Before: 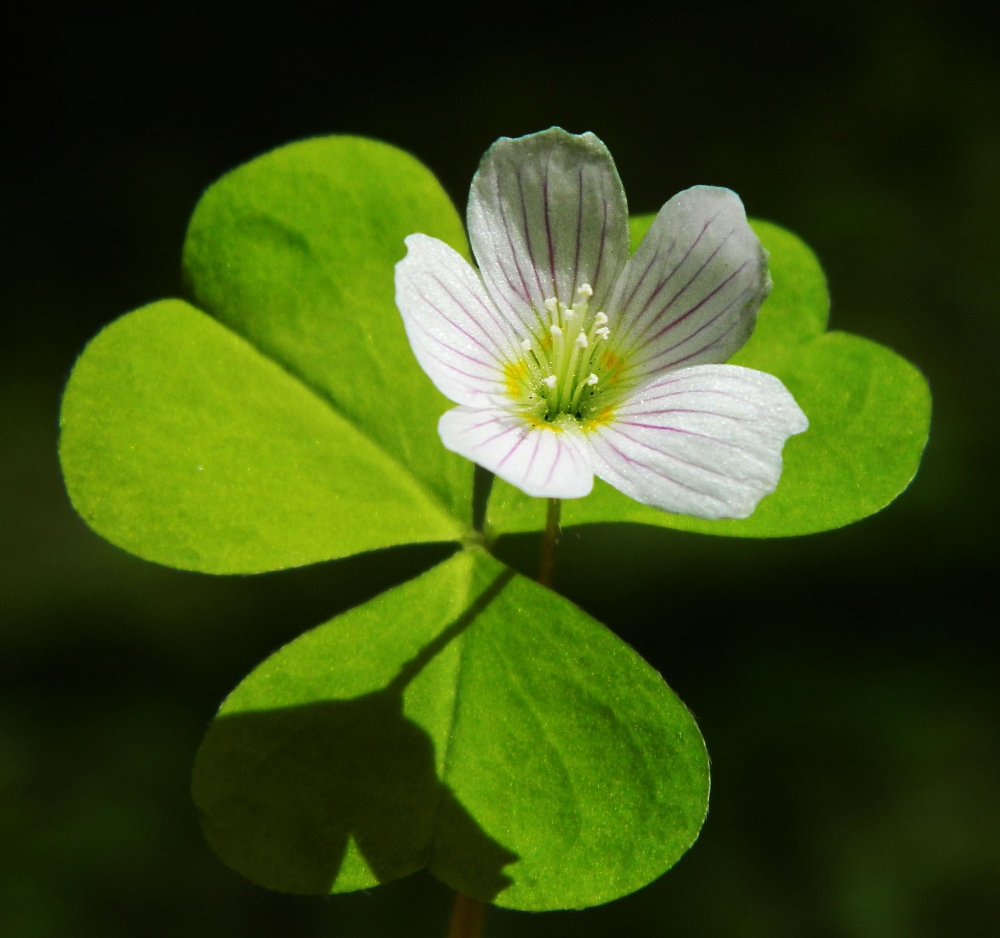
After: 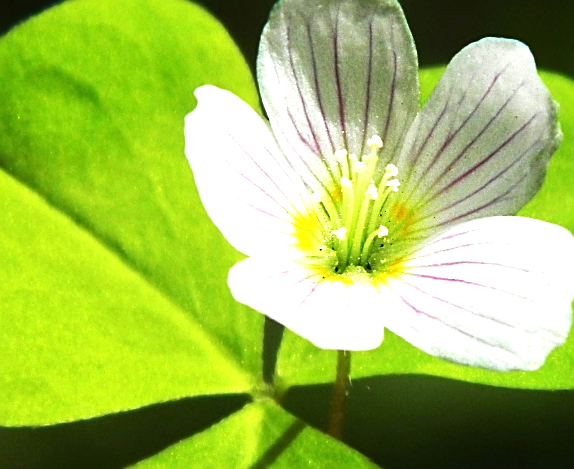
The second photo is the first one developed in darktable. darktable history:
exposure: black level correction 0, exposure 1 EV, compensate highlight preservation false
crop: left 21.08%, top 15.822%, right 21.478%, bottom 34.122%
sharpen: amount 0.492
